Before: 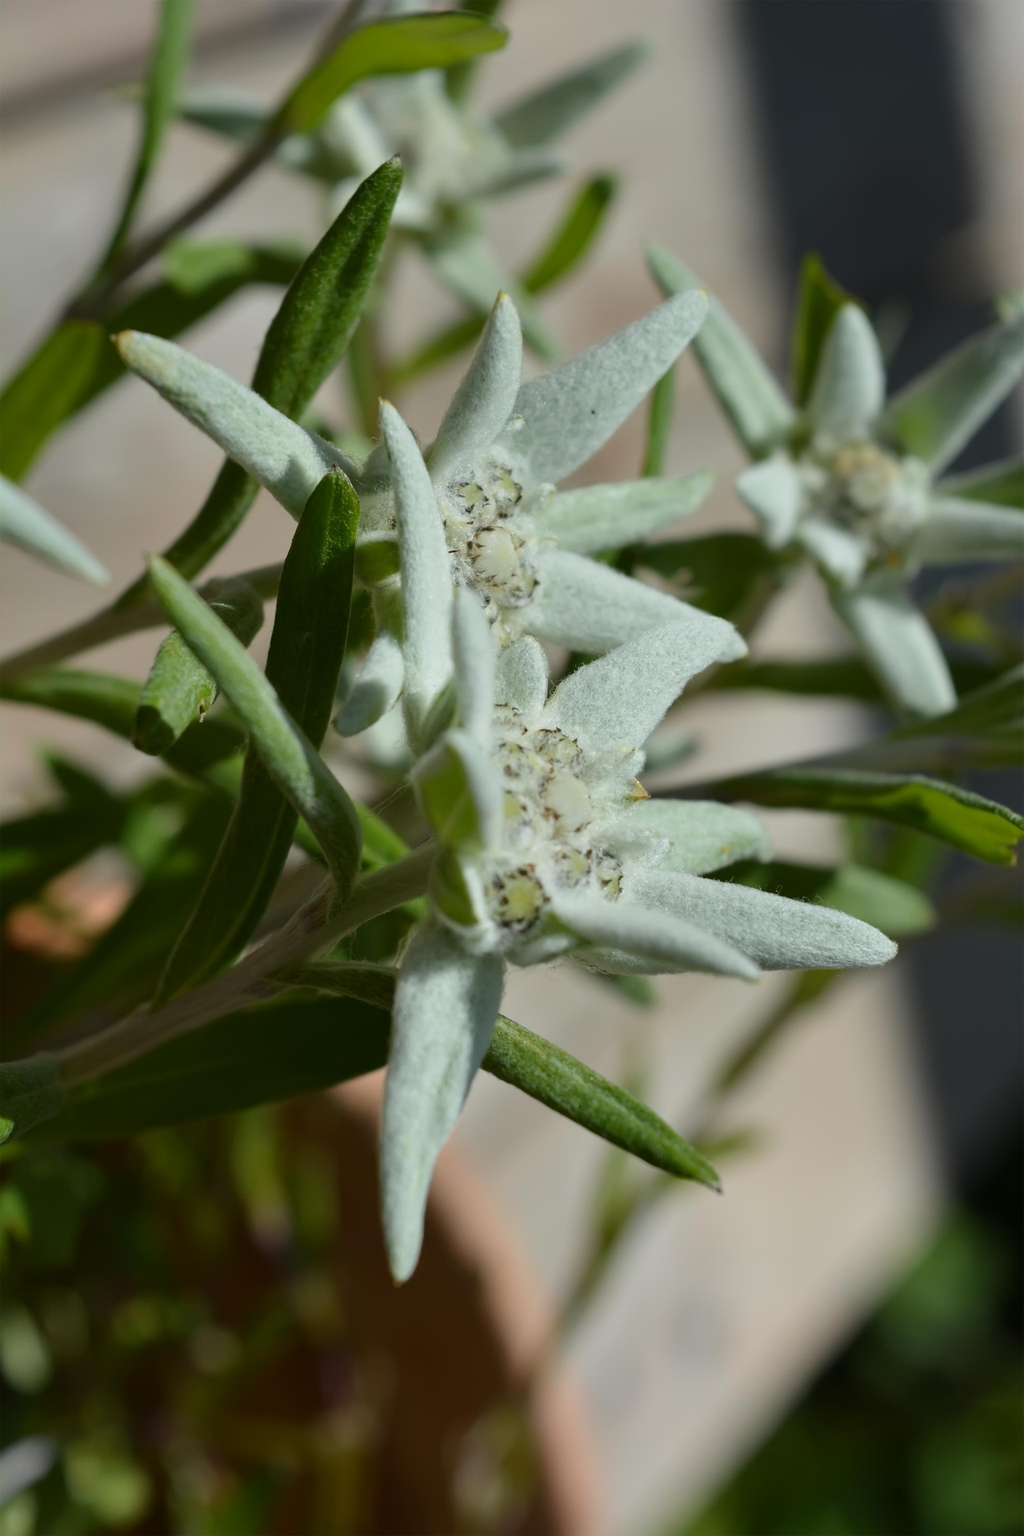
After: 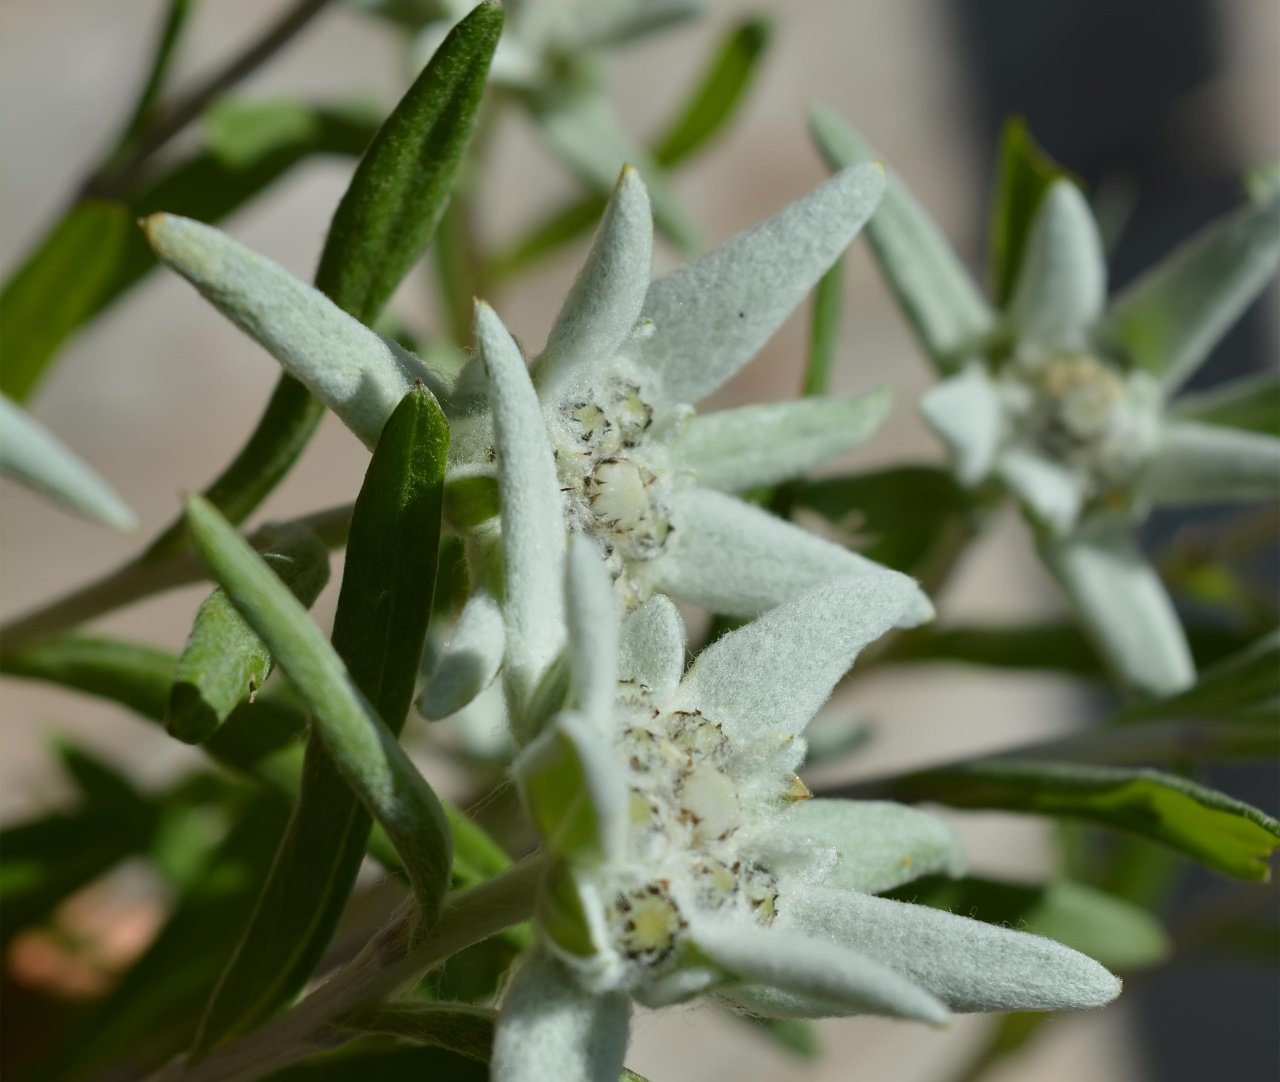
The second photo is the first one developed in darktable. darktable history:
crop and rotate: top 10.435%, bottom 33.208%
